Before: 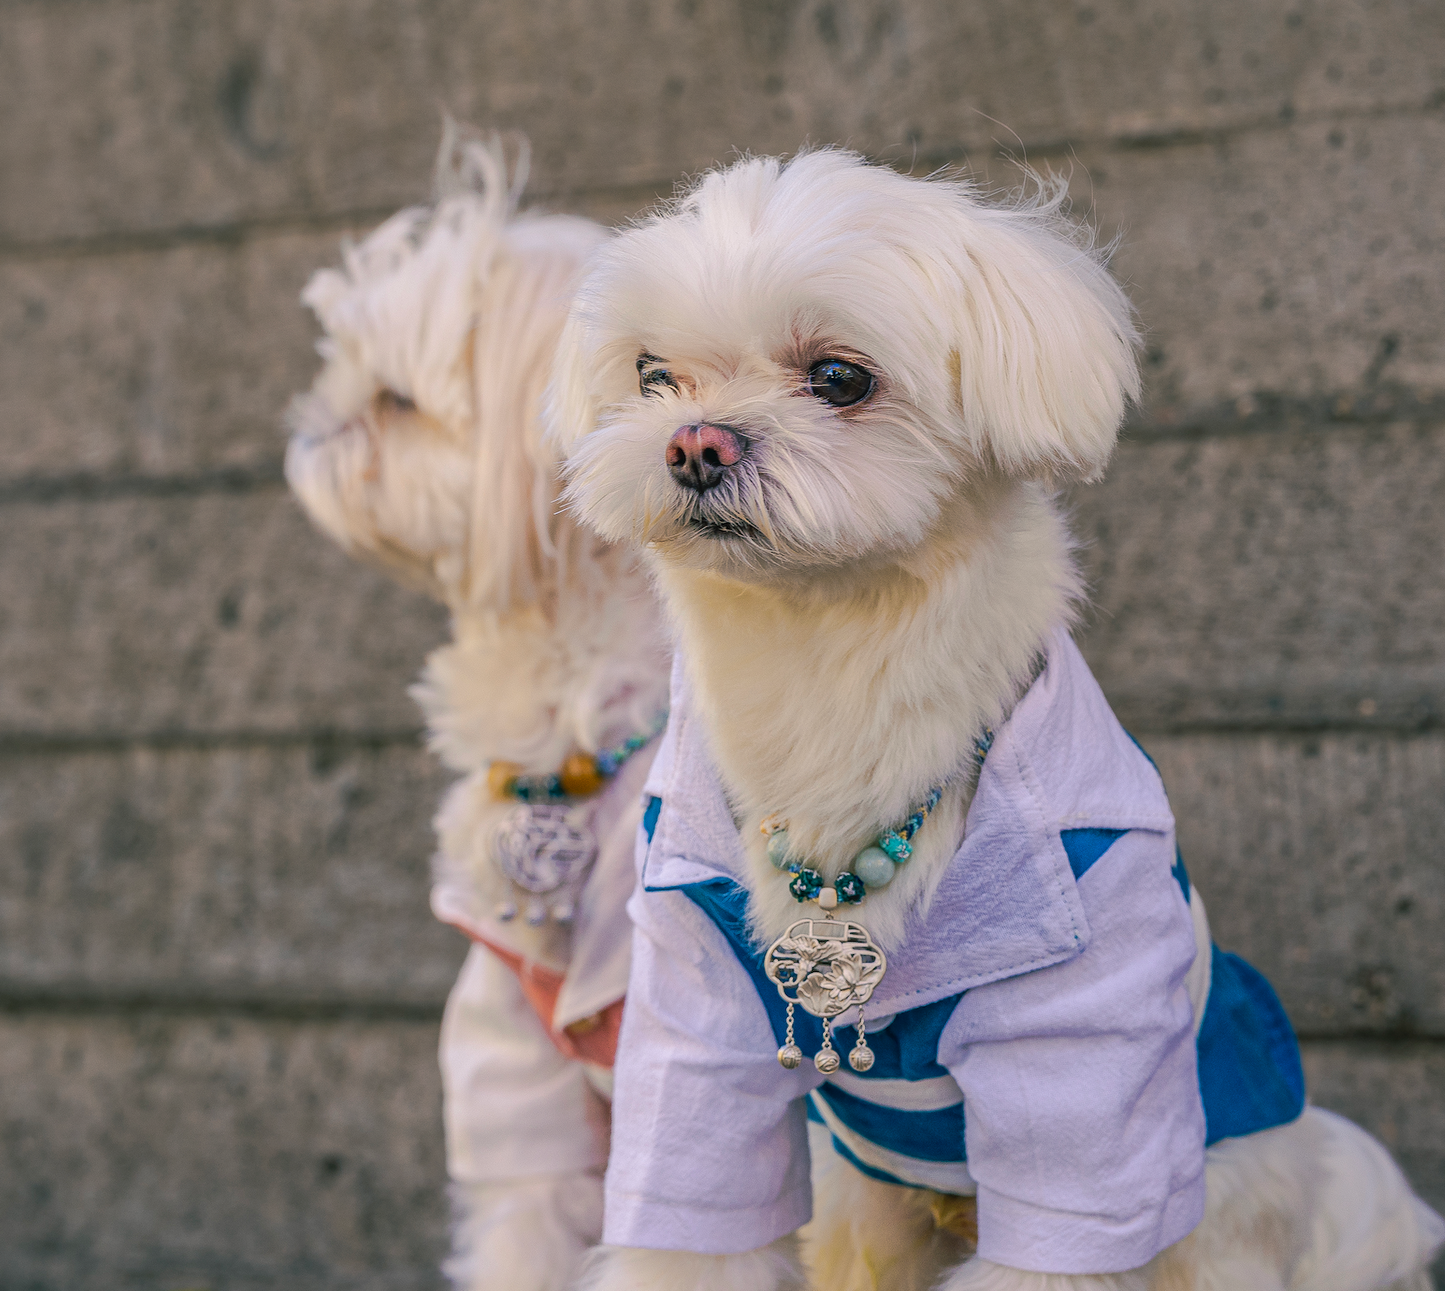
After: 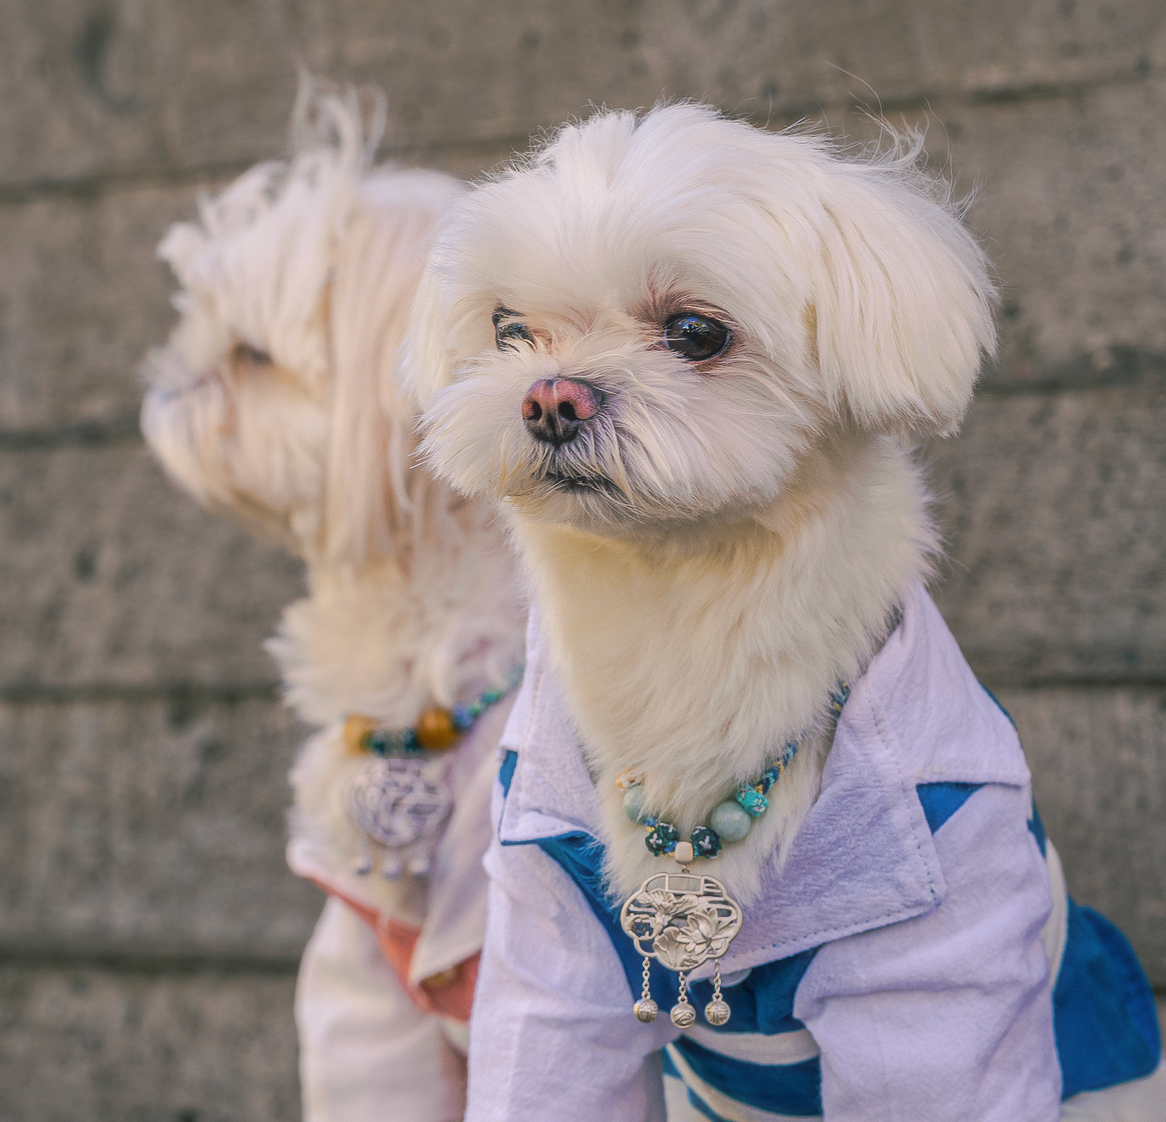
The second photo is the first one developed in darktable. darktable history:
haze removal: strength -0.086, distance 0.355, compatibility mode true, adaptive false
crop: left 9.977%, top 3.619%, right 9.278%, bottom 9.4%
